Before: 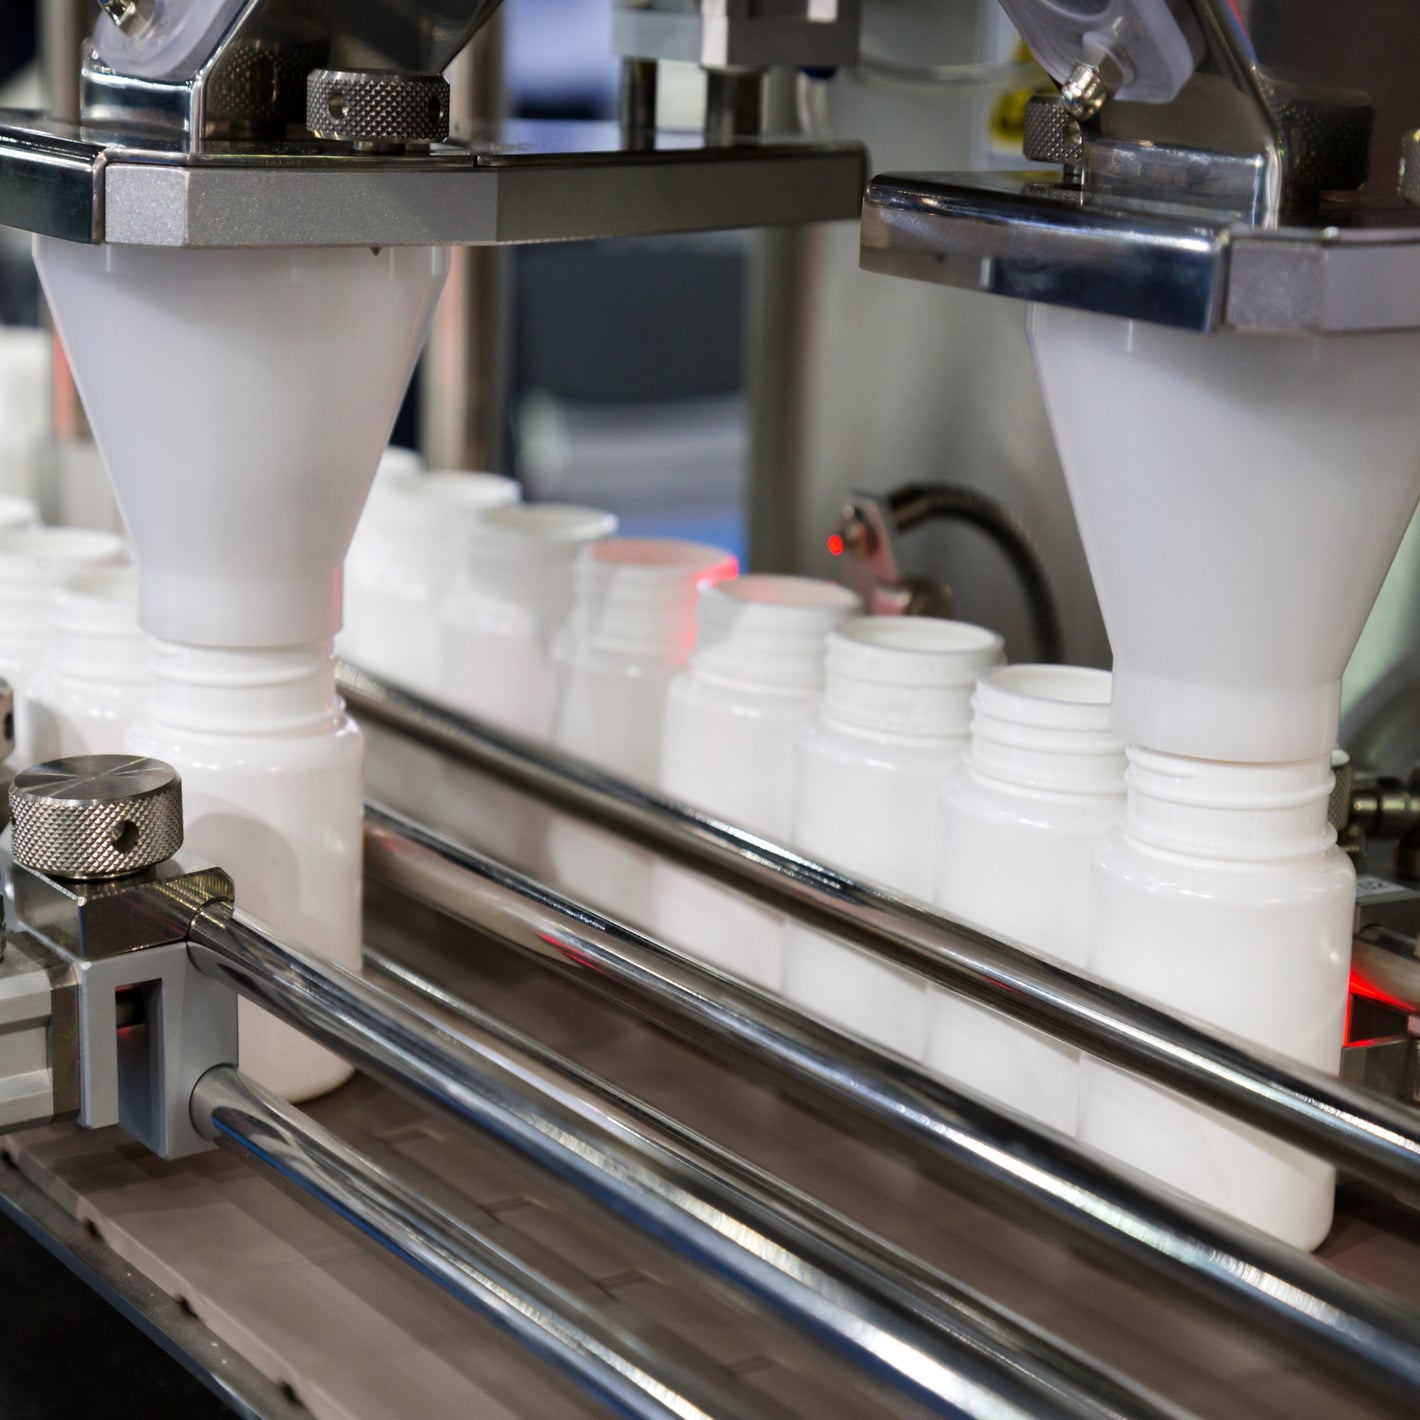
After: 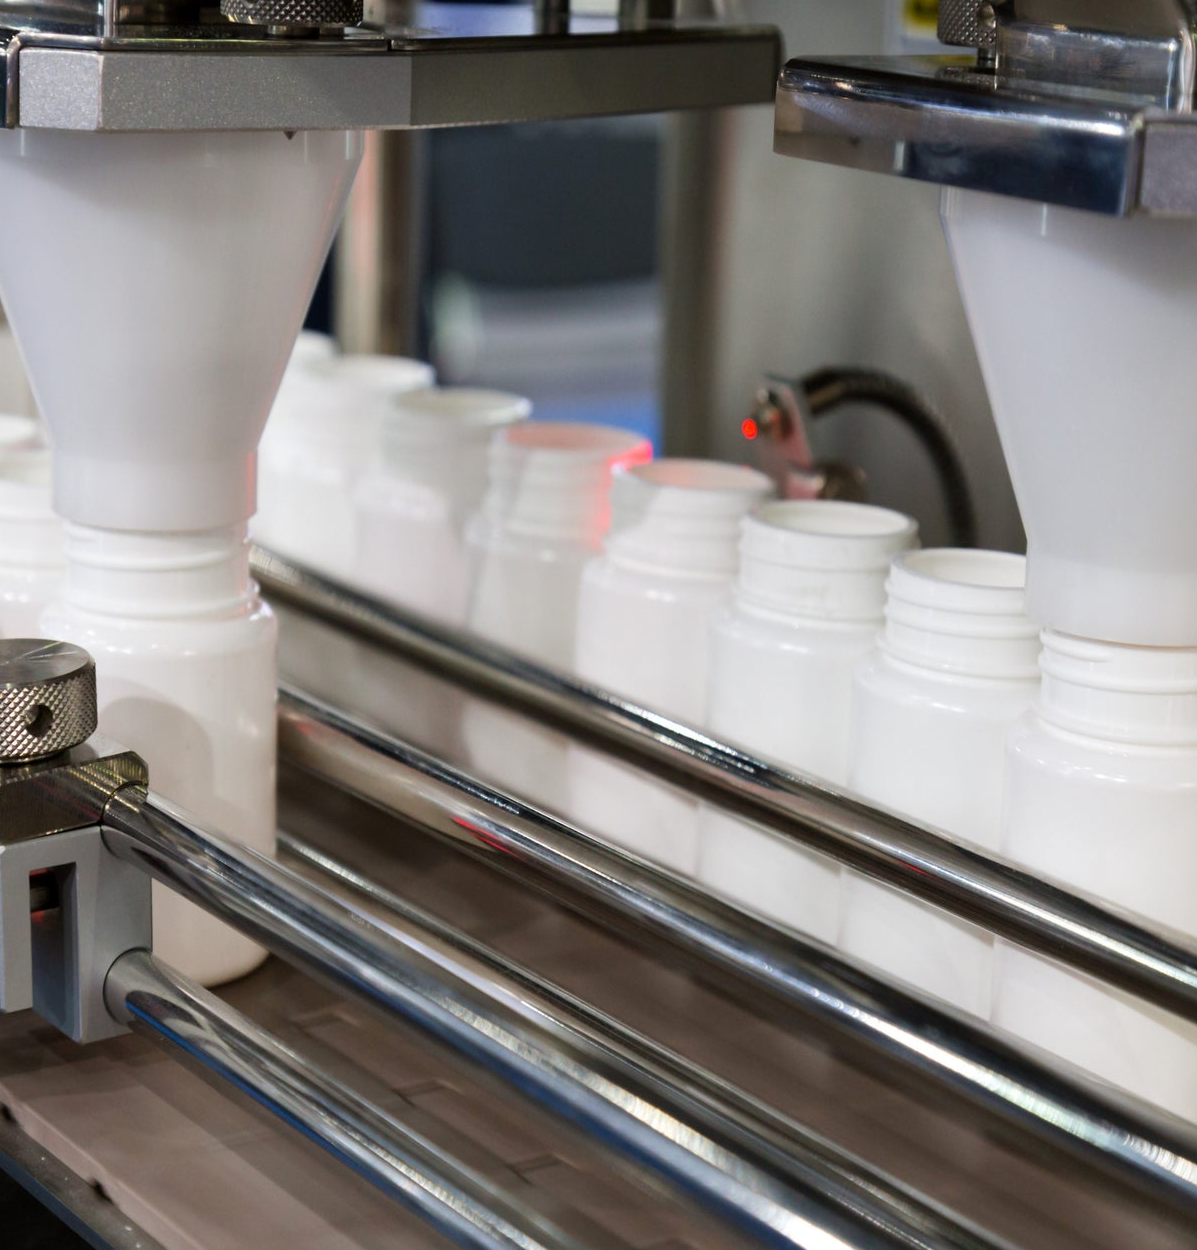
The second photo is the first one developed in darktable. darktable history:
crop: left 6.107%, top 8.236%, right 9.533%, bottom 3.705%
